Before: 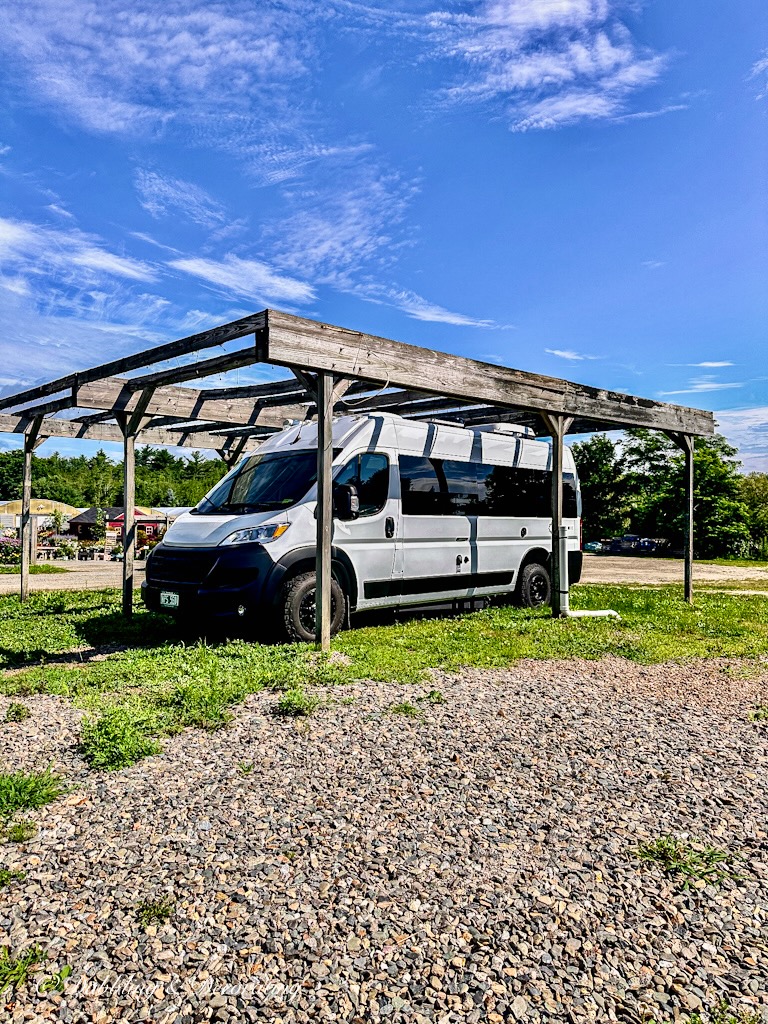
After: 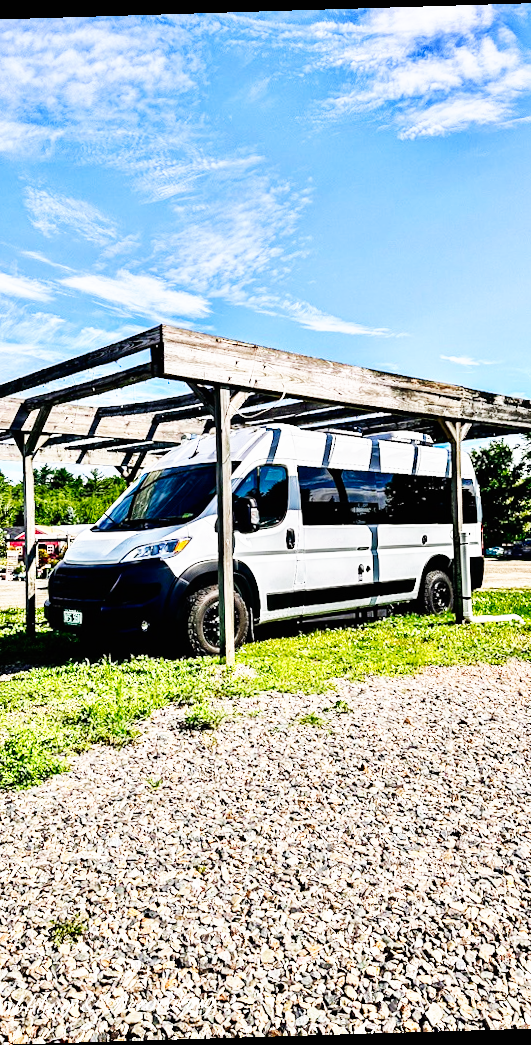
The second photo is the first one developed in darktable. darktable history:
crop and rotate: left 14.436%, right 18.898%
base curve: curves: ch0 [(0, 0) (0.007, 0.004) (0.027, 0.03) (0.046, 0.07) (0.207, 0.54) (0.442, 0.872) (0.673, 0.972) (1, 1)], preserve colors none
rotate and perspective: rotation -1.75°, automatic cropping off
